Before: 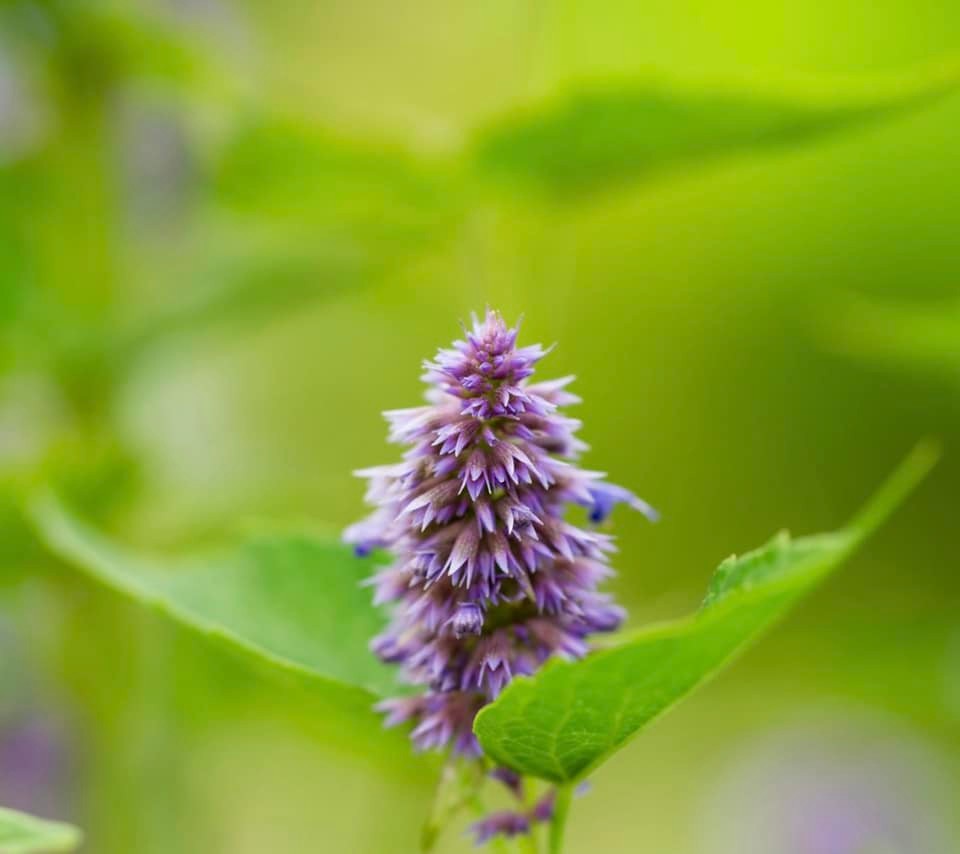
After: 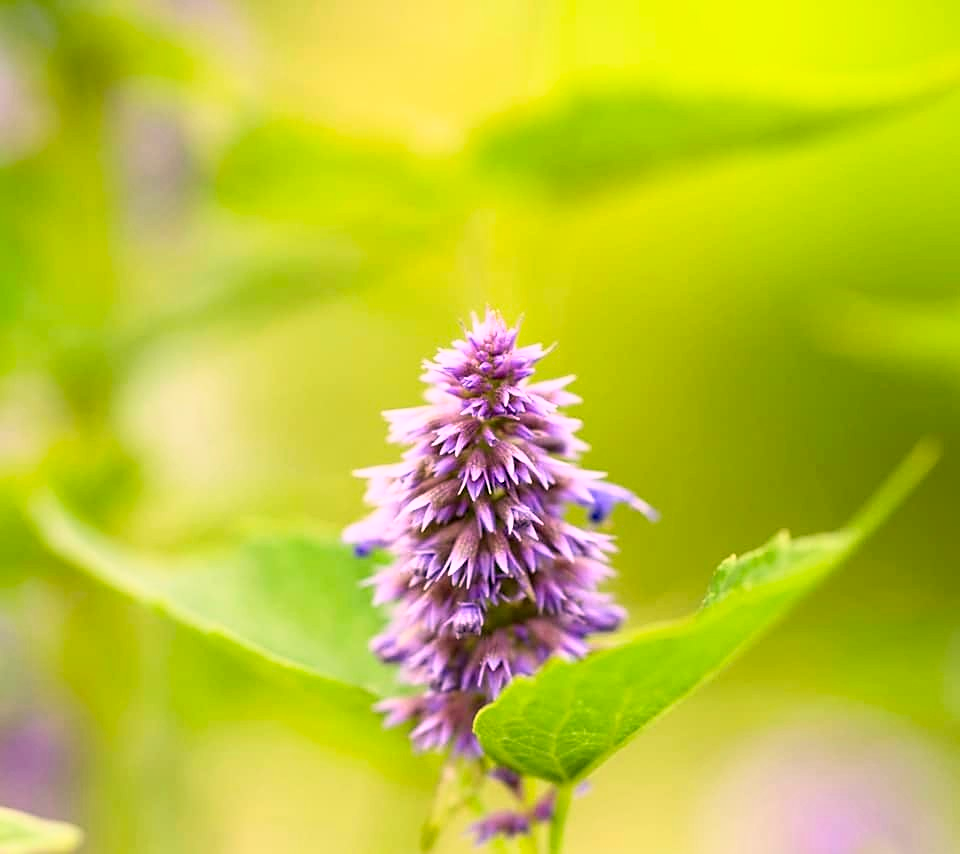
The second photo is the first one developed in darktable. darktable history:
tone equalizer: on, module defaults
color correction: highlights a* 14.52, highlights b* 4.84
sharpen: on, module defaults
base curve: curves: ch0 [(0, 0) (0.557, 0.834) (1, 1)]
exposure: black level correction 0.001, compensate highlight preservation false
